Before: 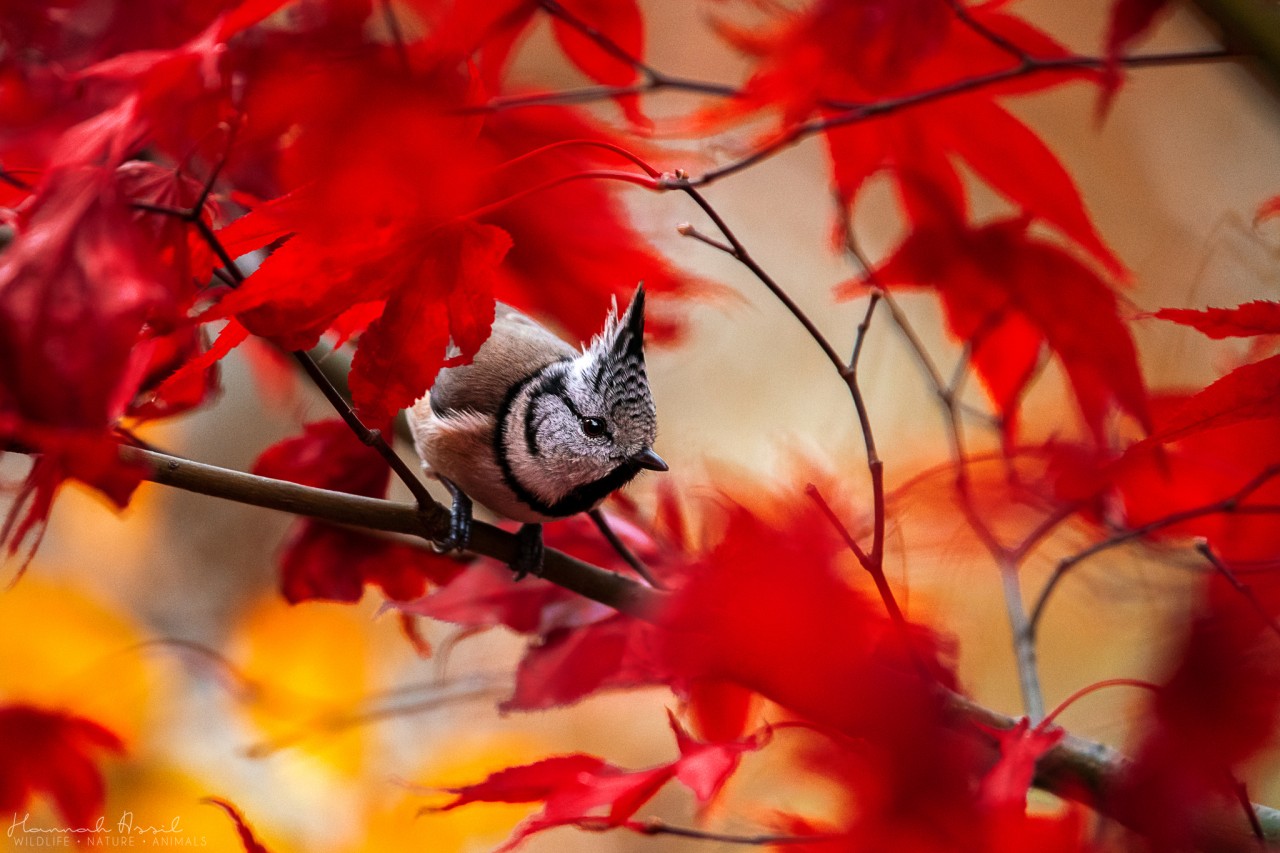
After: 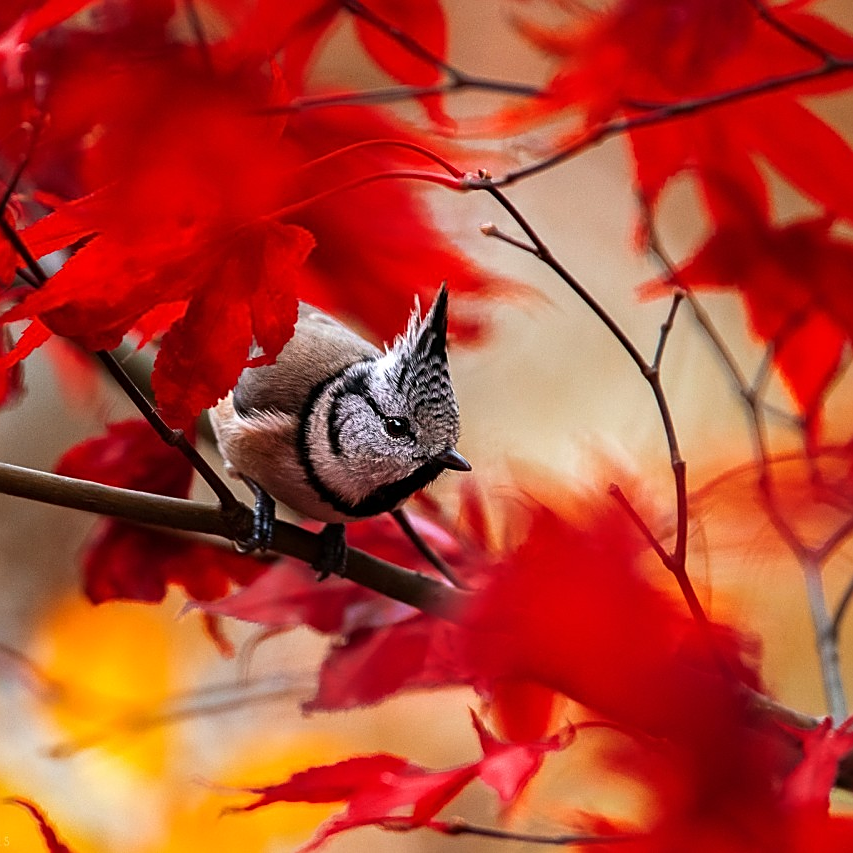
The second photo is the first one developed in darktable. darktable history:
tone equalizer: on, module defaults
crop: left 15.414%, right 17.9%
sharpen: on, module defaults
